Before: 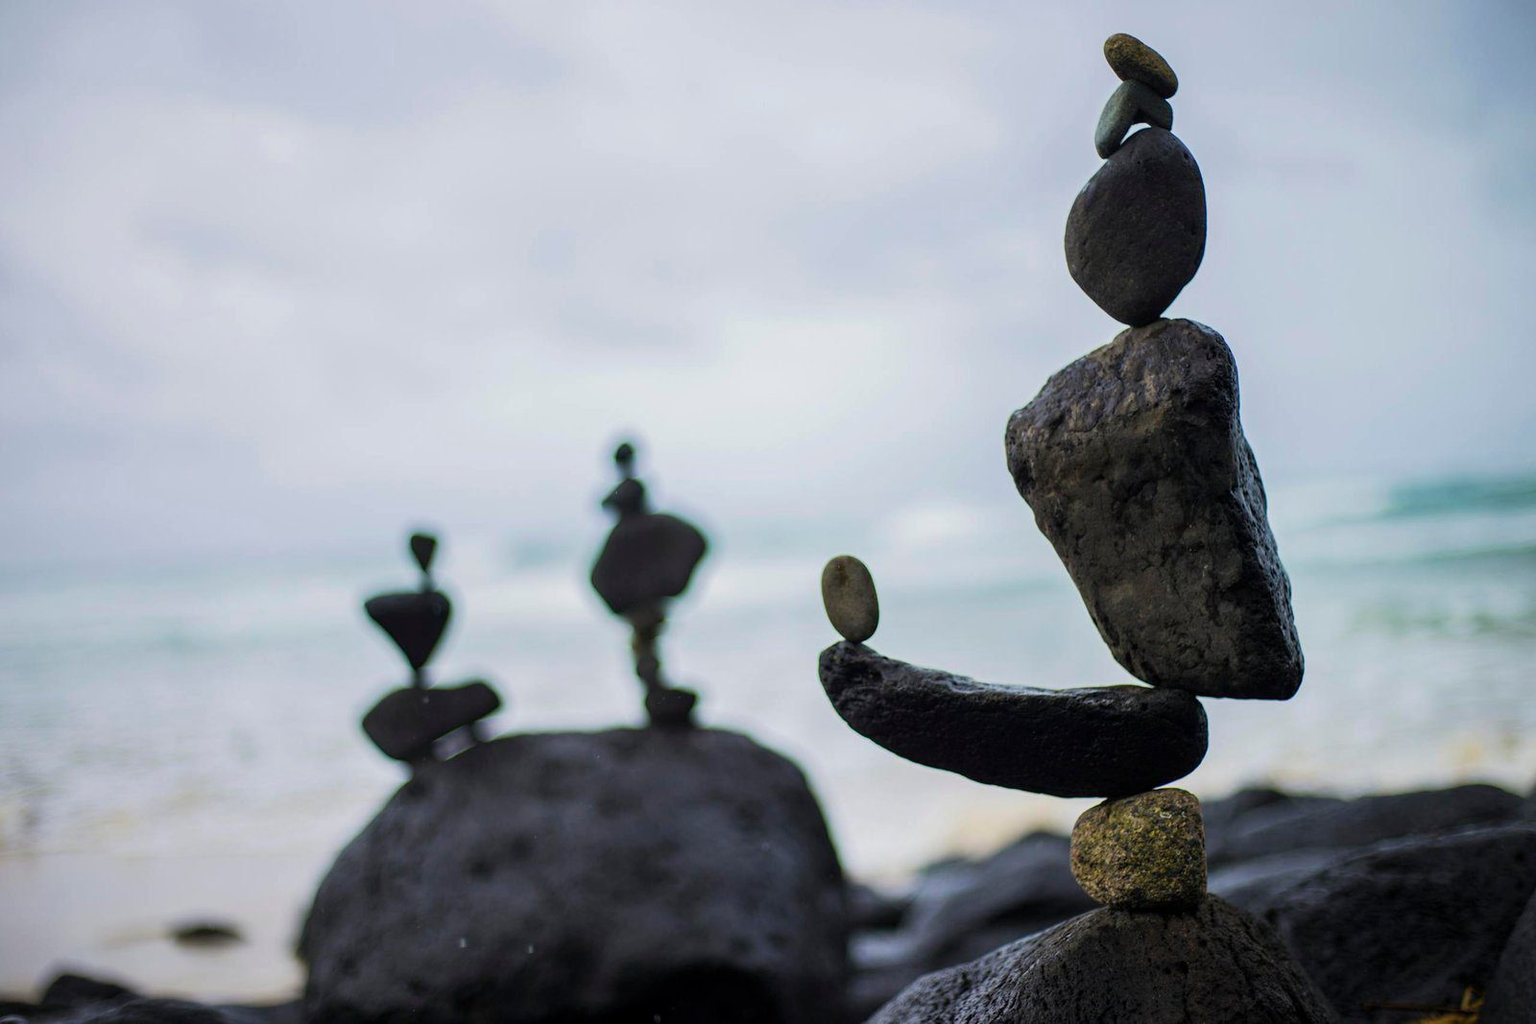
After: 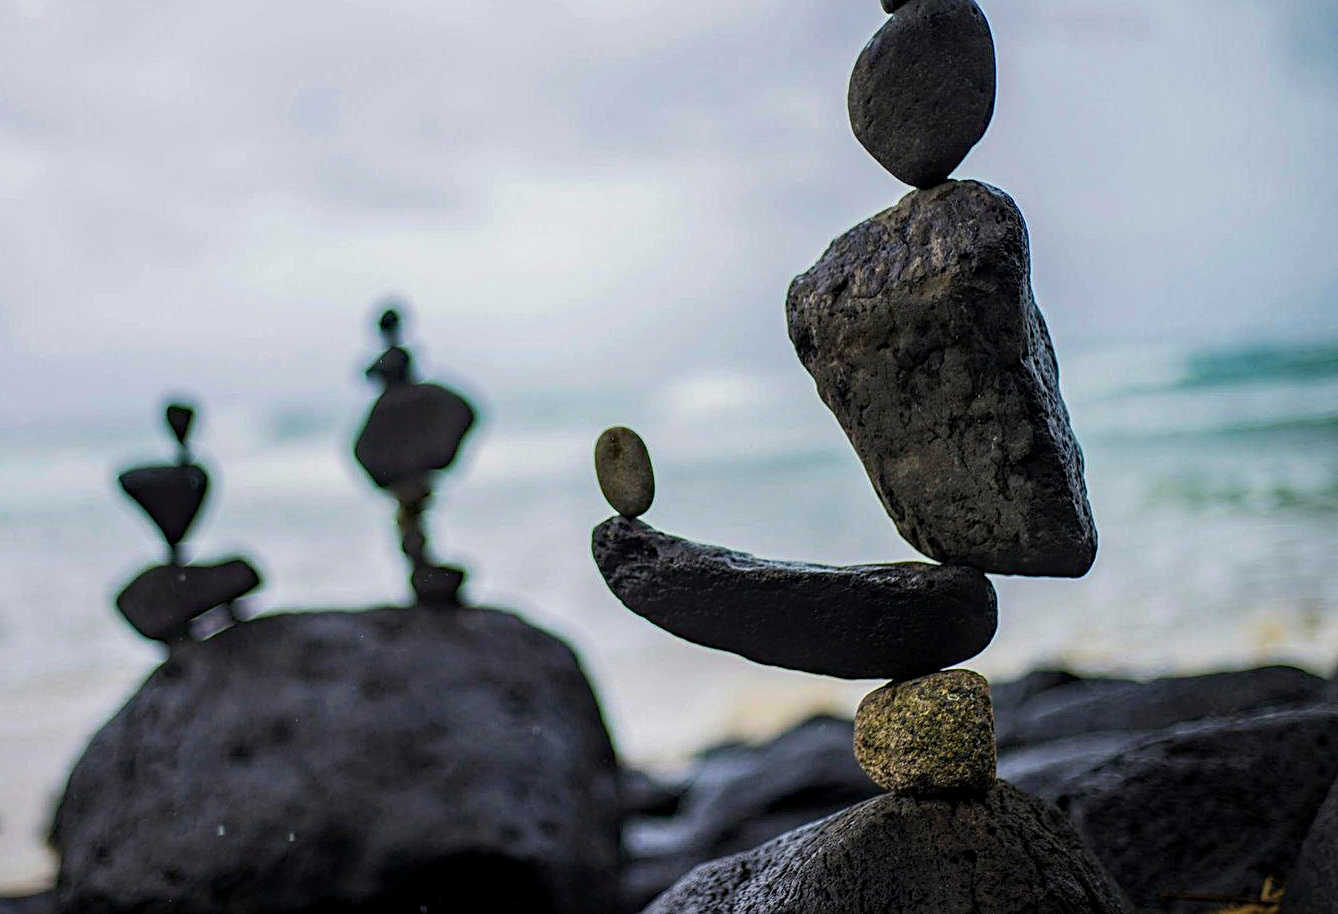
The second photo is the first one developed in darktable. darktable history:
sharpen: on, module defaults
haze removal: compatibility mode true, adaptive false
crop: left 16.315%, top 14.246%
local contrast: detail 130%
